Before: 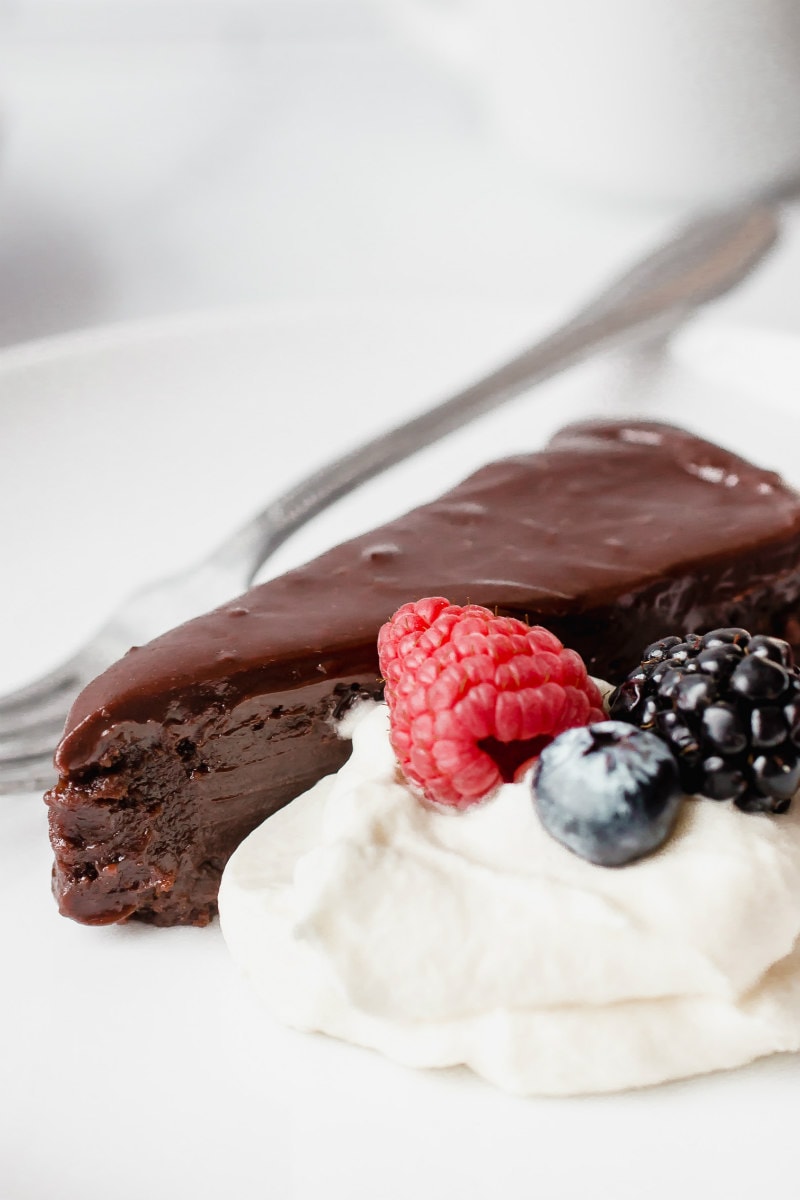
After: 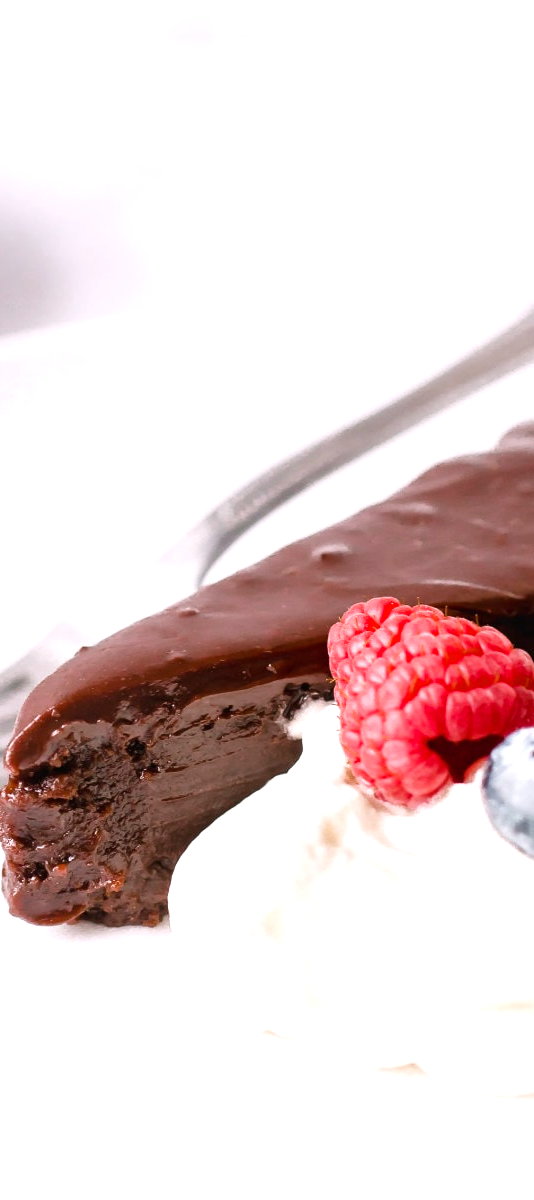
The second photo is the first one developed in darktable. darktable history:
color balance rgb: highlights gain › chroma 1.512%, highlights gain › hue 311.48°, linear chroma grading › global chroma 15.539%, perceptual saturation grading › global saturation -0.122%
crop and rotate: left 6.279%, right 26.92%
exposure: exposure 0.524 EV, compensate highlight preservation false
